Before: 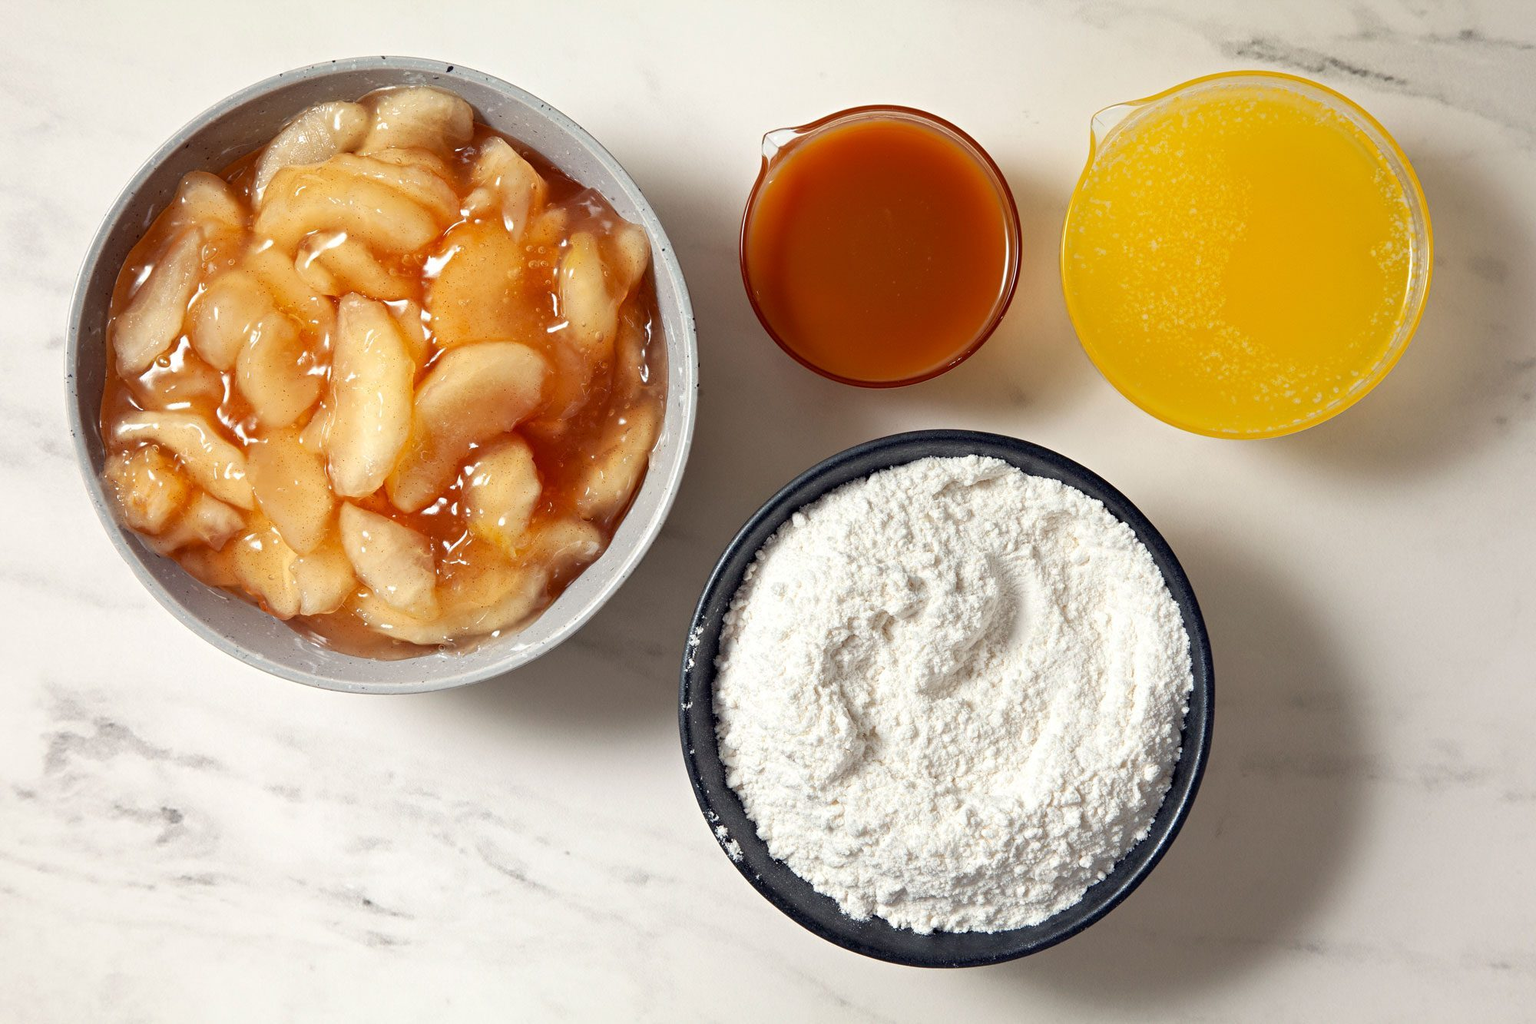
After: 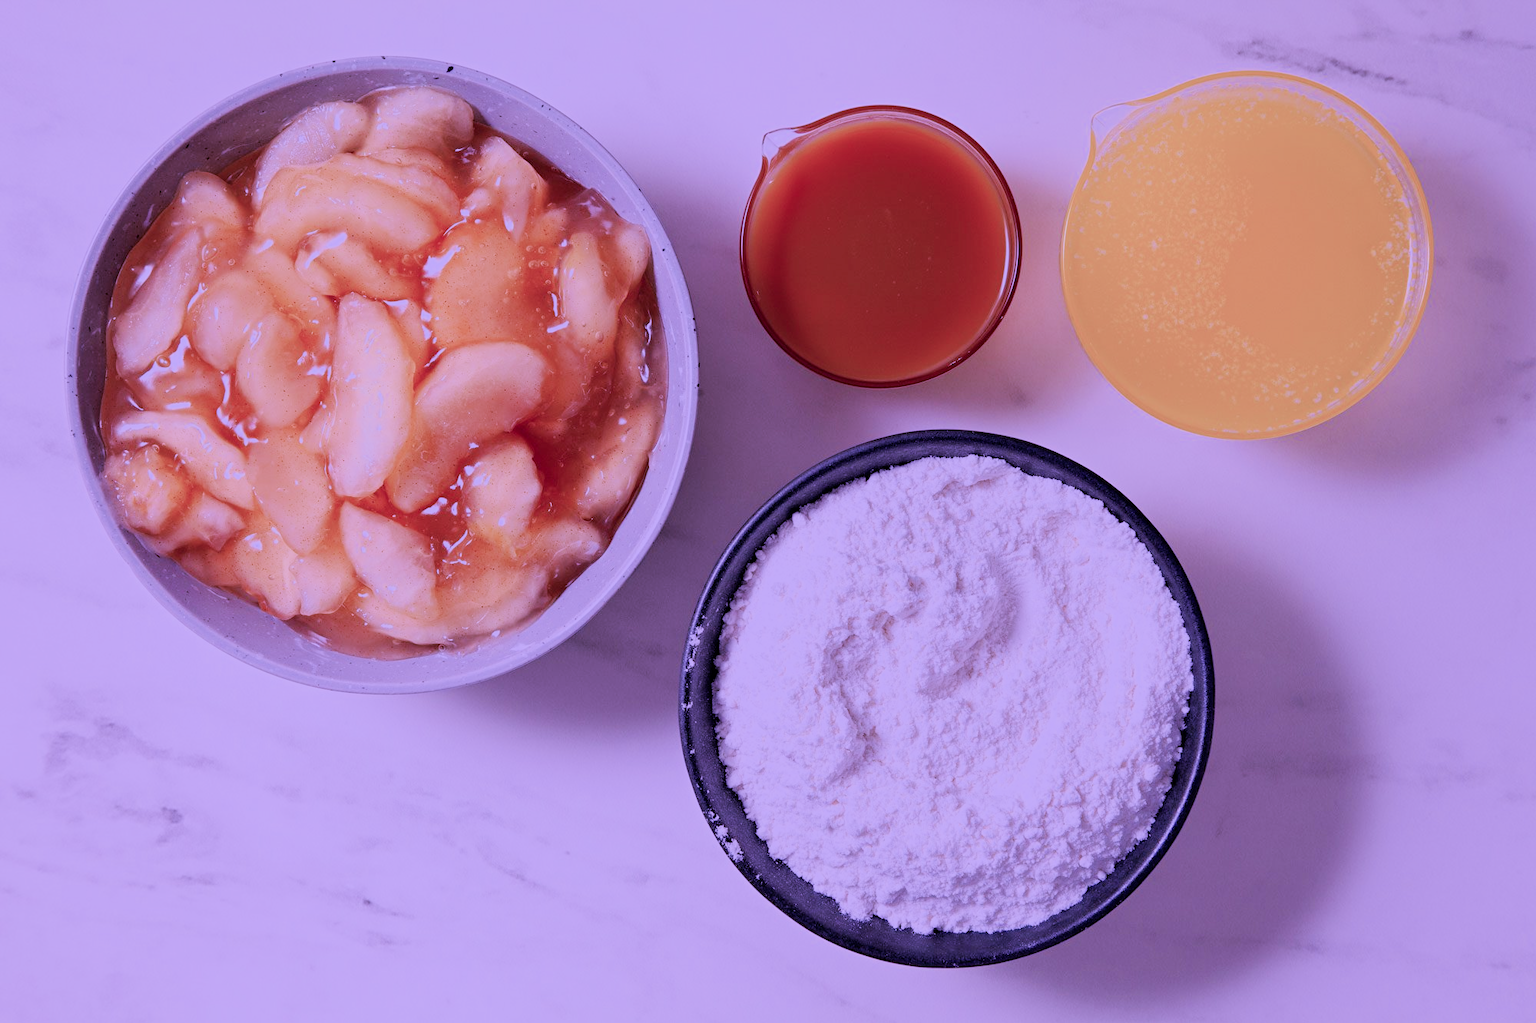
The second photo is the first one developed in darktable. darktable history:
color calibration: illuminant custom, x 0.379, y 0.481, temperature 4455.33 K
filmic rgb: black relative exposure -7.2 EV, white relative exposure 5.36 EV, hardness 3.03
